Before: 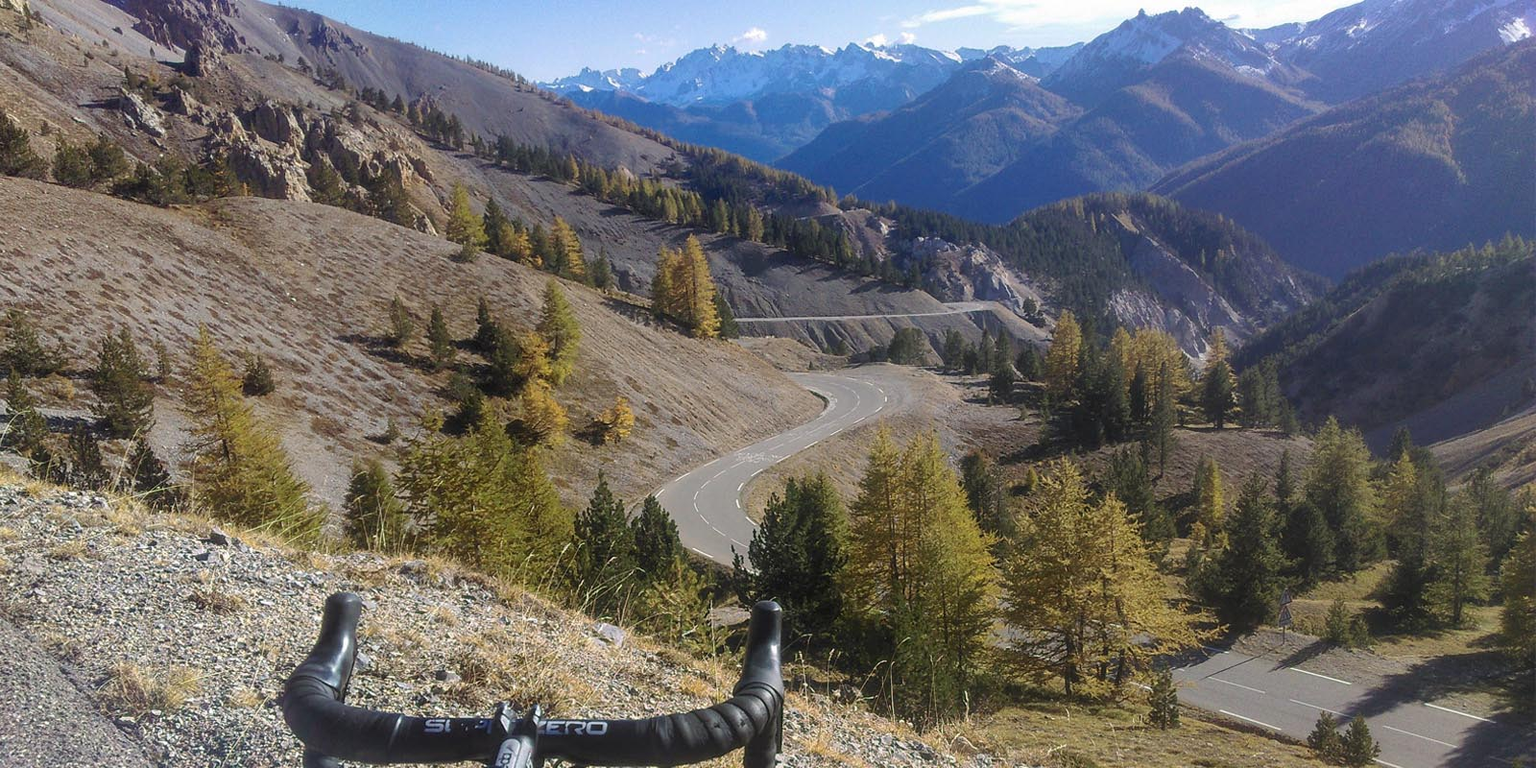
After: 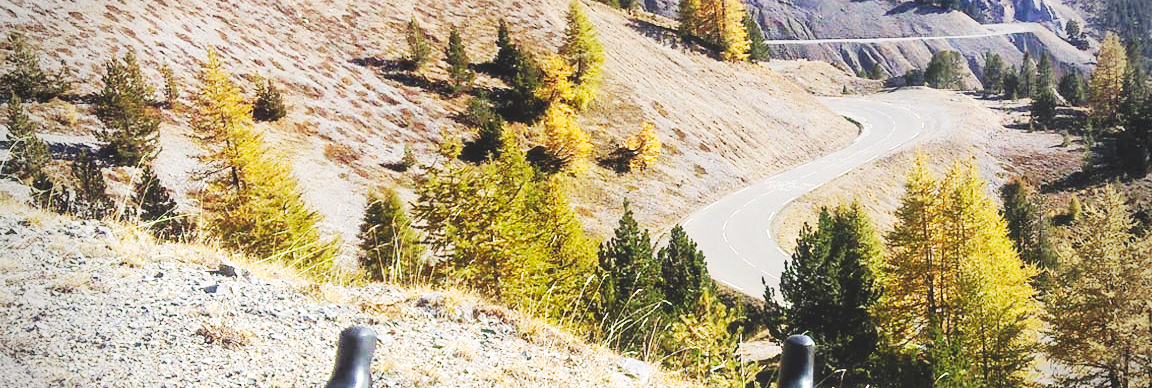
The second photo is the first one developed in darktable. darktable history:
vignetting: fall-off start 74.49%, fall-off radius 65.9%, brightness -0.628, saturation -0.68
levels: levels [0.026, 0.507, 0.987]
base curve: curves: ch0 [(0, 0) (0, 0) (0.002, 0.001) (0.008, 0.003) (0.019, 0.011) (0.037, 0.037) (0.064, 0.11) (0.102, 0.232) (0.152, 0.379) (0.216, 0.524) (0.296, 0.665) (0.394, 0.789) (0.512, 0.881) (0.651, 0.945) (0.813, 0.986) (1, 1)], preserve colors none
crop: top 36.498%, right 27.964%, bottom 14.995%
tone equalizer: -8 EV 0.25 EV, -7 EV 0.417 EV, -6 EV 0.417 EV, -5 EV 0.25 EV, -3 EV -0.25 EV, -2 EV -0.417 EV, -1 EV -0.417 EV, +0 EV -0.25 EV, edges refinement/feathering 500, mask exposure compensation -1.57 EV, preserve details guided filter
tone curve: curves: ch0 [(0, 0) (0.003, 0.156) (0.011, 0.156) (0.025, 0.161) (0.044, 0.164) (0.069, 0.178) (0.1, 0.201) (0.136, 0.229) (0.177, 0.263) (0.224, 0.301) (0.277, 0.355) (0.335, 0.415) (0.399, 0.48) (0.468, 0.561) (0.543, 0.647) (0.623, 0.735) (0.709, 0.819) (0.801, 0.893) (0.898, 0.953) (1, 1)], preserve colors none
